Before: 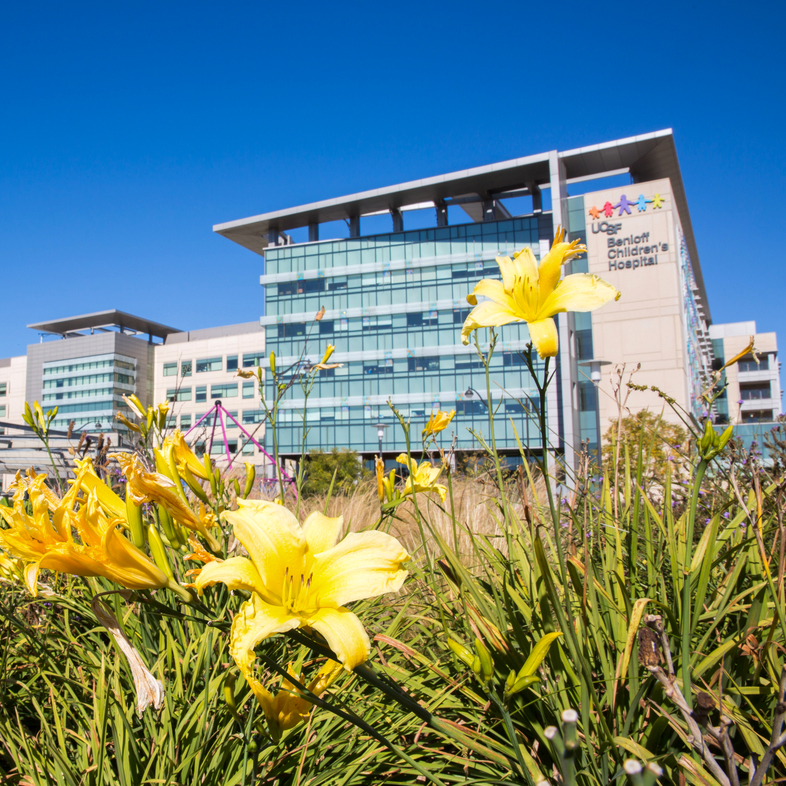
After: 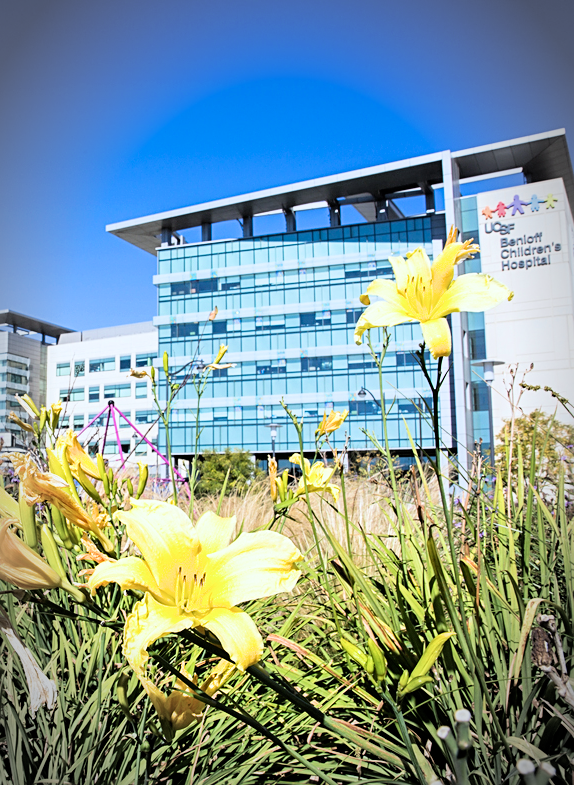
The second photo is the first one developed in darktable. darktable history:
sharpen: on, module defaults
tone equalizer: mask exposure compensation -0.504 EV
color calibration: illuminant F (fluorescent), F source F9 (Cool White Deluxe 4150 K) – high CRI, x 0.374, y 0.373, temperature 4157.21 K
crop: left 13.66%, top 0%, right 13.288%
exposure: black level correction 0, exposure 0.696 EV, compensate exposure bias true, compensate highlight preservation false
filmic rgb: black relative exposure -11.88 EV, white relative exposure 5.46 EV, hardness 4.49, latitude 49.83%, contrast 1.142
color correction: highlights b* -0.06
vignetting: brightness -0.615, saturation -0.672, automatic ratio true
